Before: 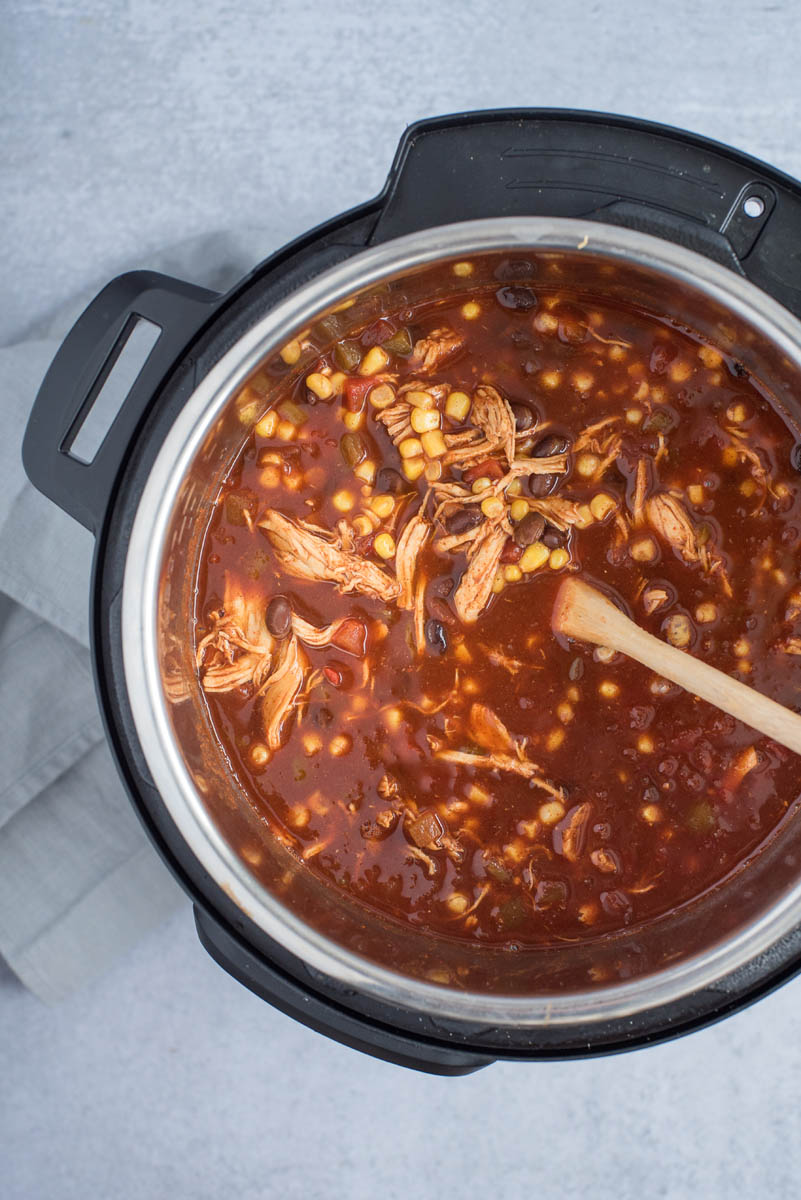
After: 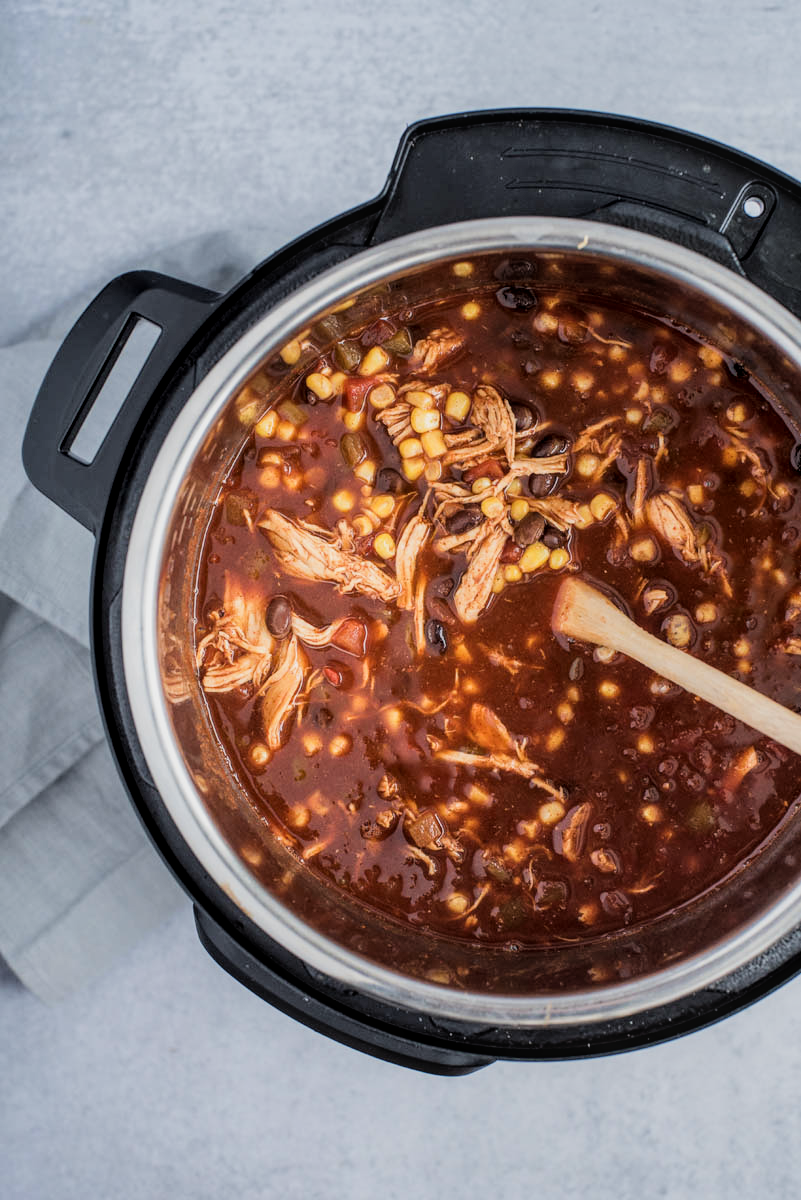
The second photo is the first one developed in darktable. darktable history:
local contrast: on, module defaults
filmic rgb: black relative exposure -5 EV, white relative exposure 3.5 EV, hardness 3.19, contrast 1.2, highlights saturation mix -50%
